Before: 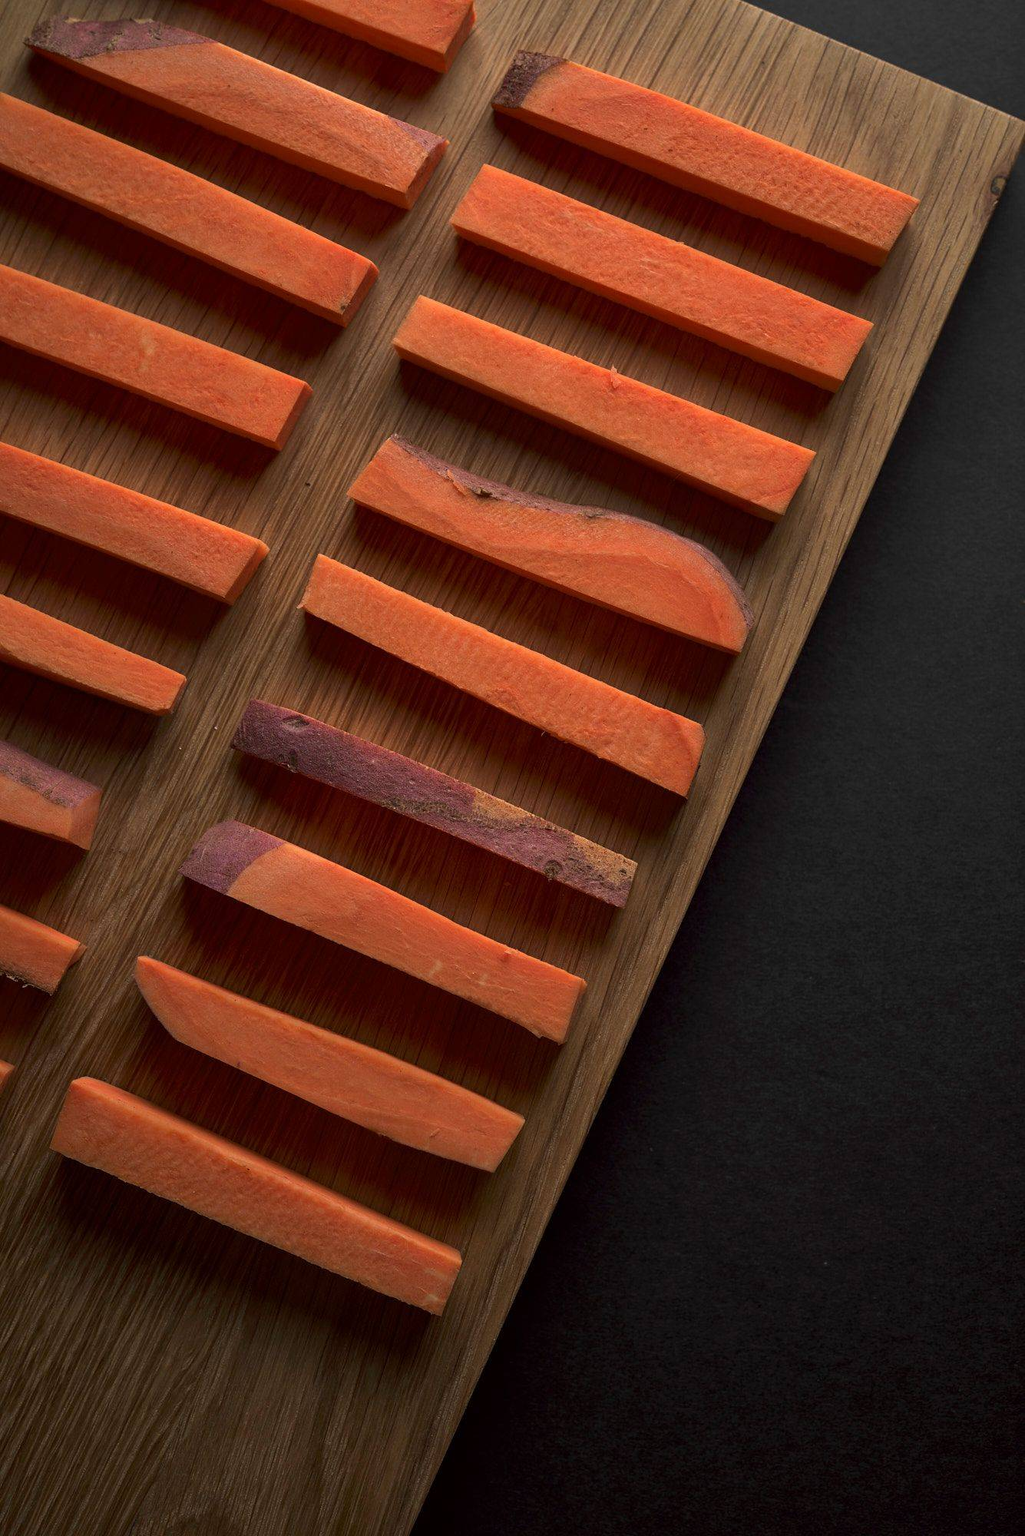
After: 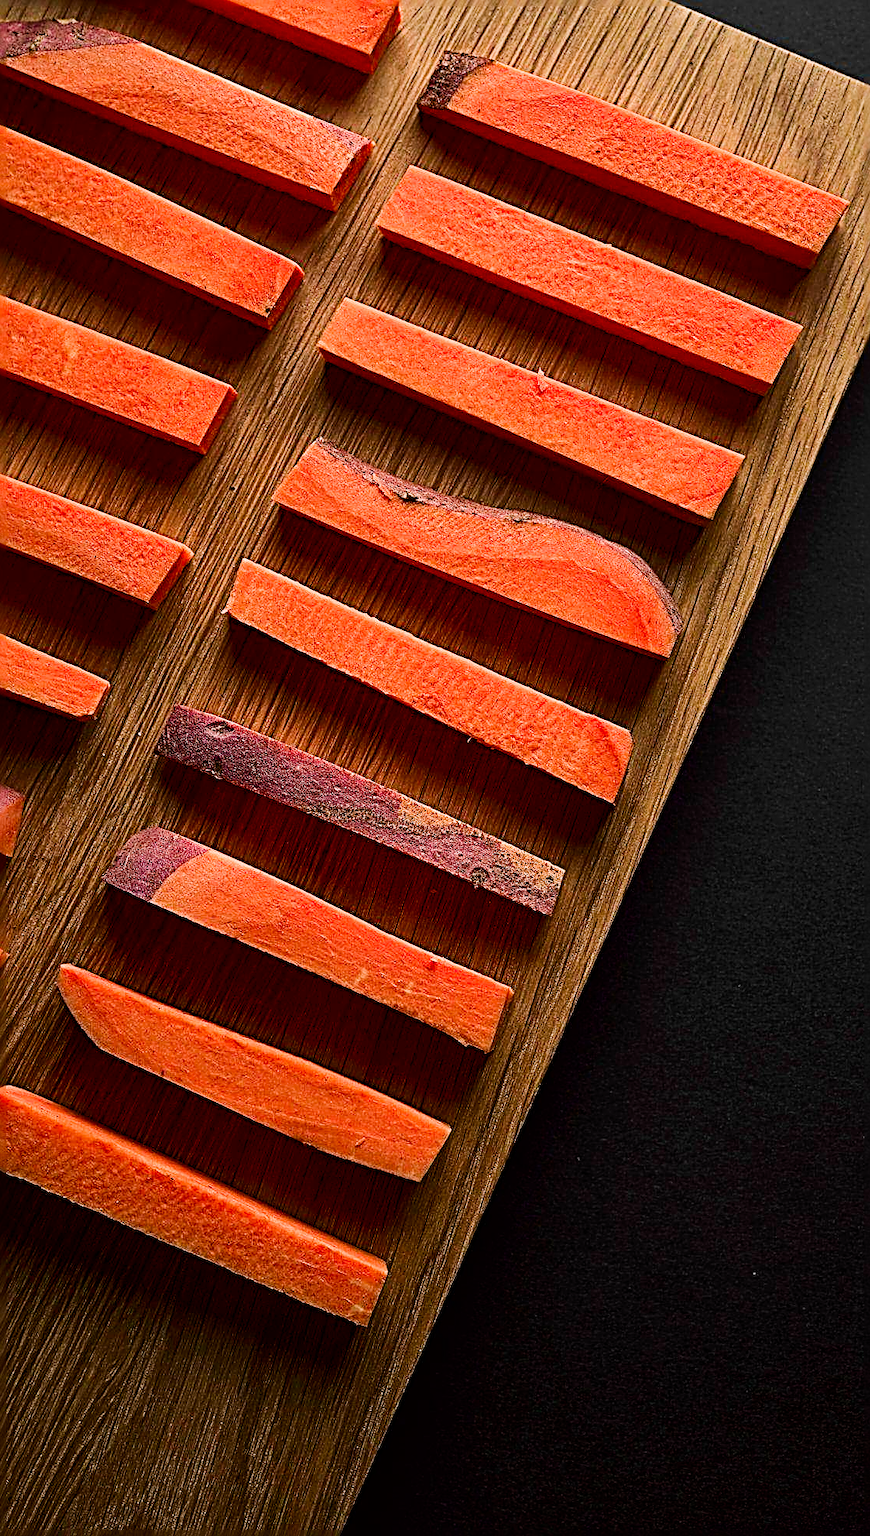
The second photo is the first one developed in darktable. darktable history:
exposure: black level correction 0, exposure 0.7 EV, compensate exposure bias true, compensate highlight preservation false
contrast brightness saturation: contrast 0.18, saturation 0.3
sigmoid: on, module defaults
crop: left 7.598%, right 7.873%
sharpen: radius 3.158, amount 1.731
